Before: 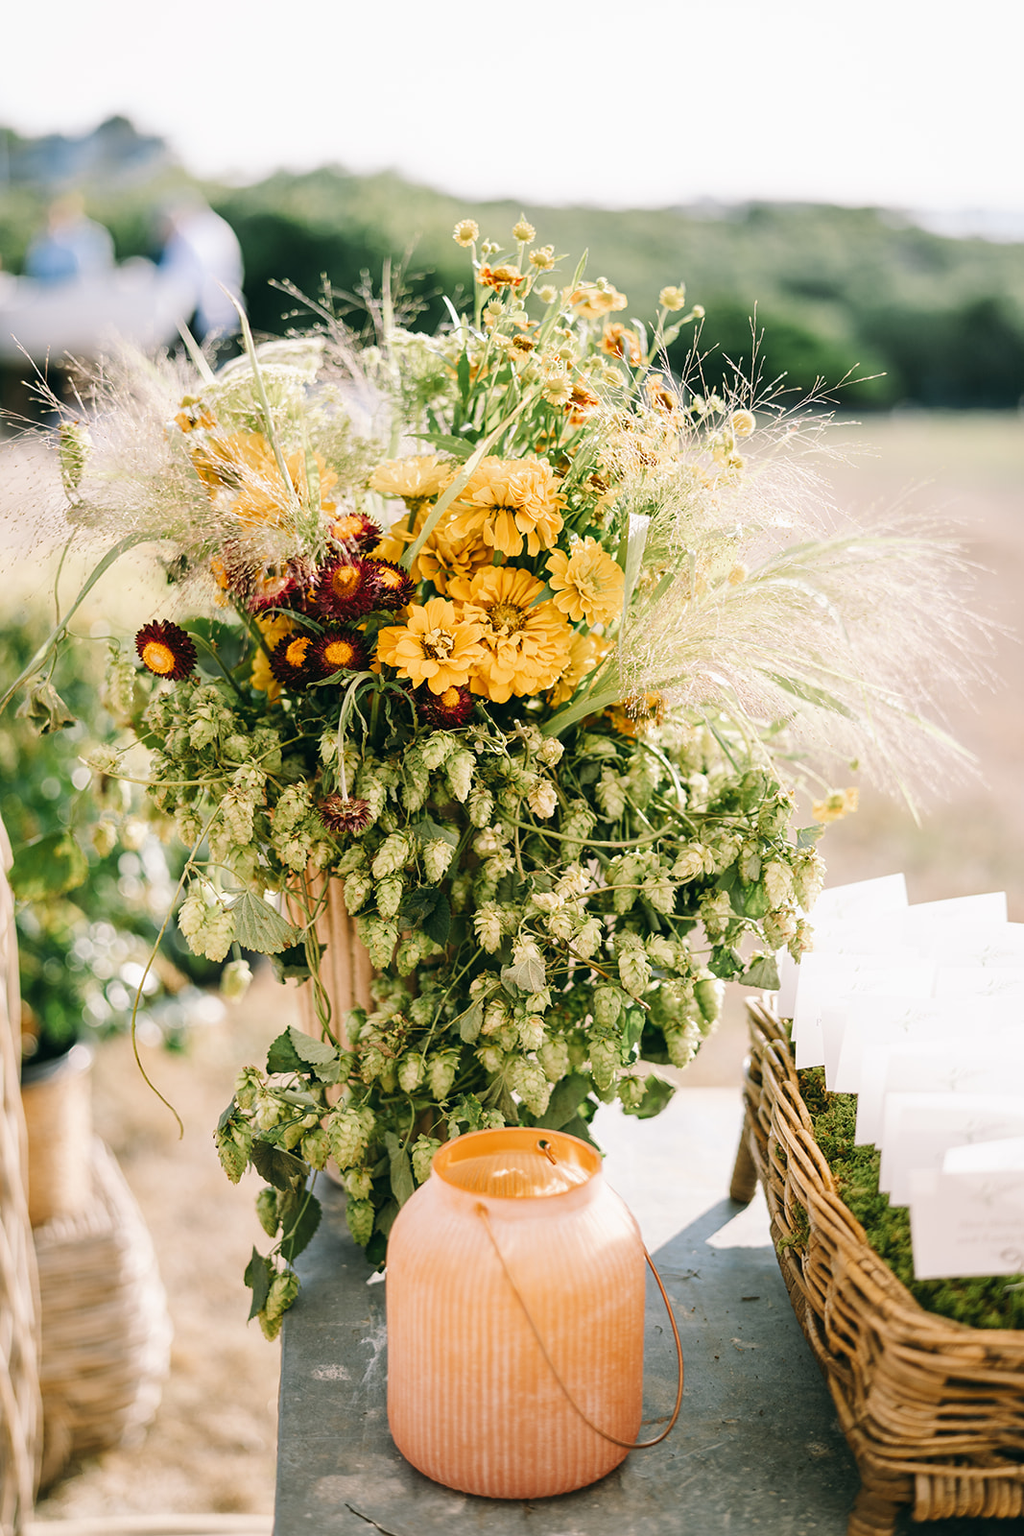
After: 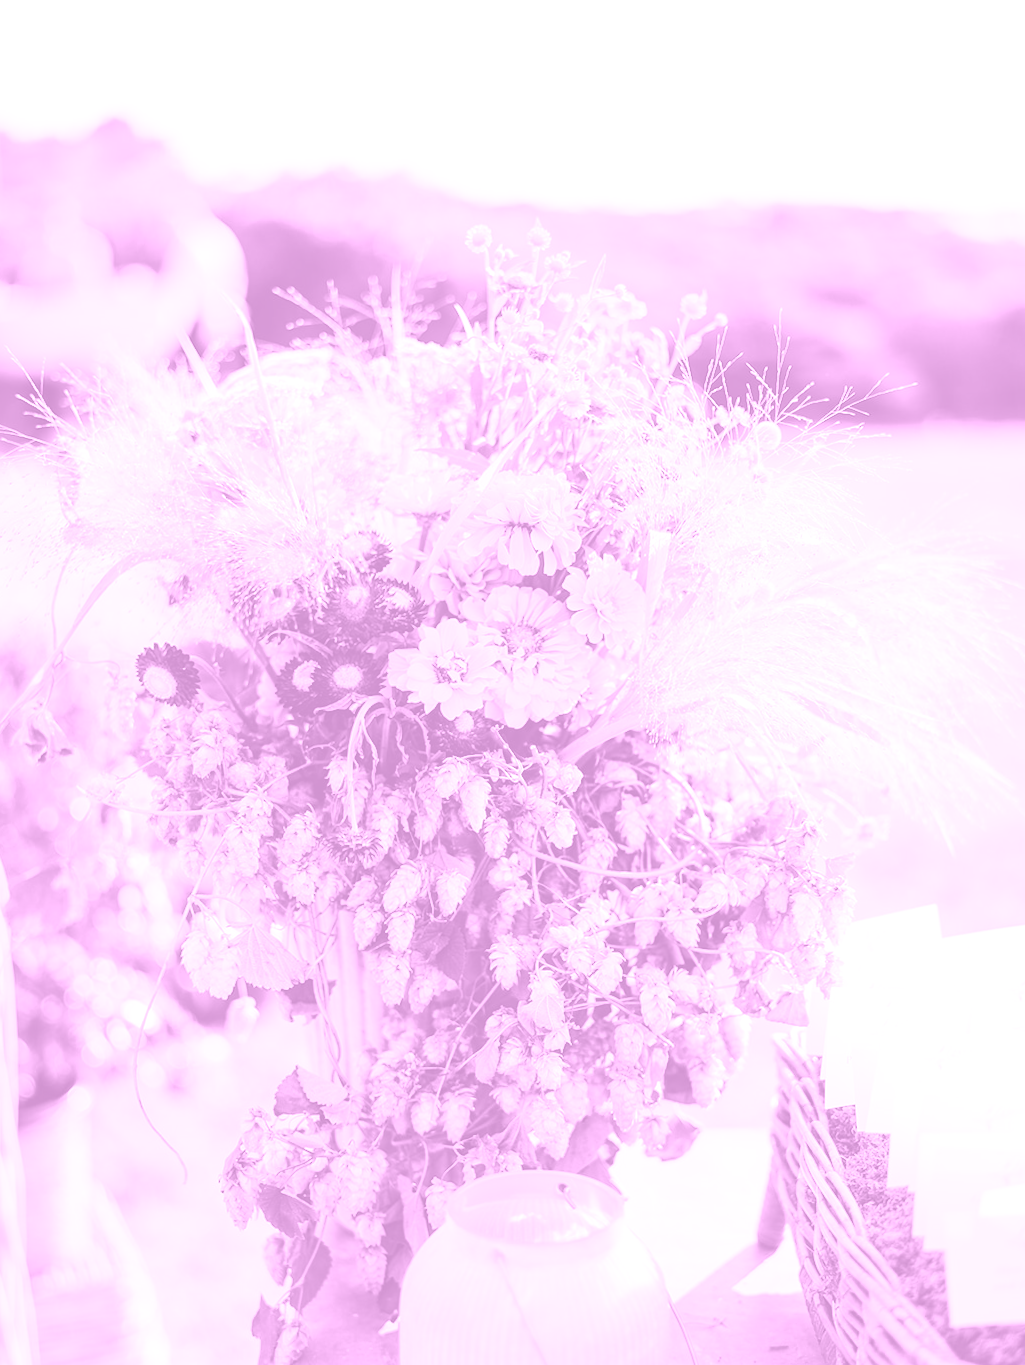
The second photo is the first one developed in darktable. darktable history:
tone equalizer: -8 EV -0.417 EV, -7 EV -0.389 EV, -6 EV -0.333 EV, -5 EV -0.222 EV, -3 EV 0.222 EV, -2 EV 0.333 EV, -1 EV 0.389 EV, +0 EV 0.417 EV, edges refinement/feathering 500, mask exposure compensation -1.57 EV, preserve details no
exposure: black level correction 0, exposure 0.7 EV, compensate exposure bias true, compensate highlight preservation false
colorize: hue 331.2°, saturation 69%, source mix 30.28%, lightness 69.02%, version 1
crop and rotate: angle 0.2°, left 0.275%, right 3.127%, bottom 14.18%
